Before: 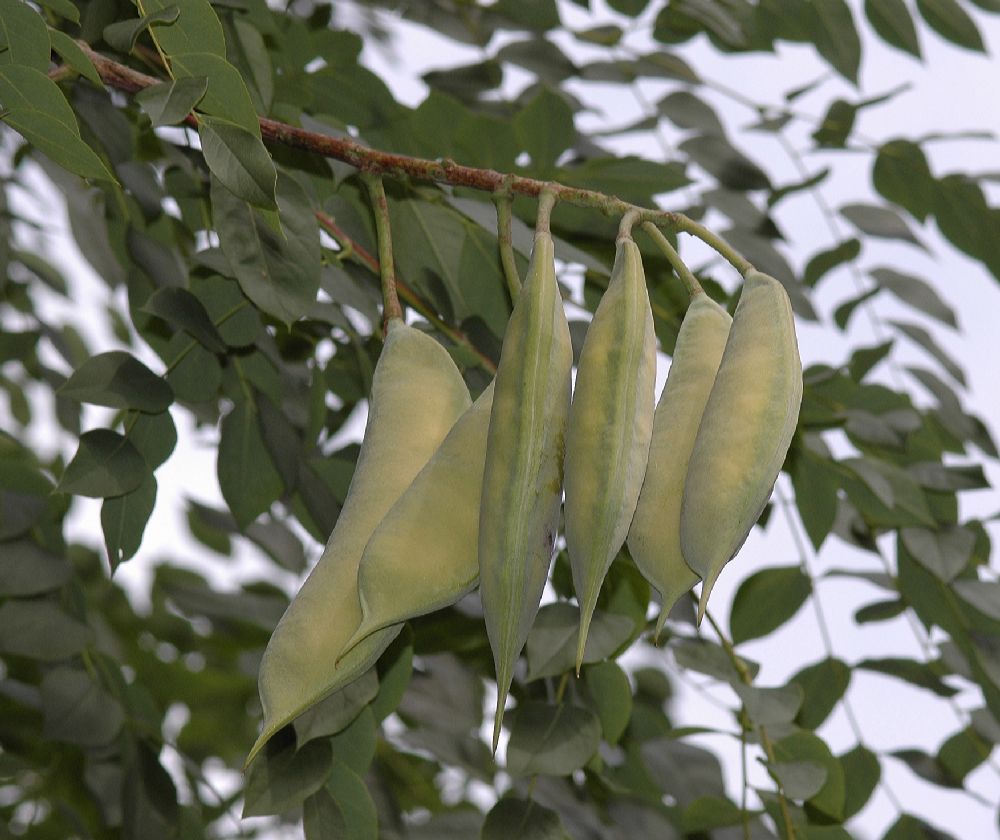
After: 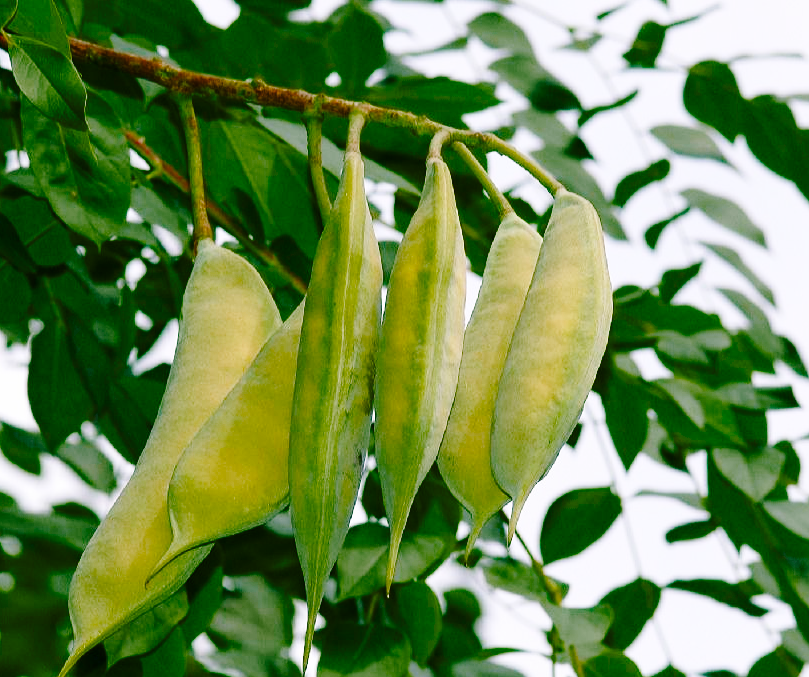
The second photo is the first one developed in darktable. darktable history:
crop: left 19.026%, top 9.561%, right 0%, bottom 9.781%
color balance rgb: shadows lift › chroma 11.848%, shadows lift › hue 133.43°, perceptual saturation grading › global saturation 34.883%, perceptual saturation grading › highlights -29.823%, perceptual saturation grading › shadows 35.19%, perceptual brilliance grading › global brilliance 2.909%, perceptual brilliance grading › highlights -3.466%, perceptual brilliance grading › shadows 2.82%, global vibrance 16.206%, saturation formula JzAzBz (2021)
base curve: curves: ch0 [(0, 0) (0.028, 0.03) (0.121, 0.232) (0.46, 0.748) (0.859, 0.968) (1, 1)], preserve colors none
